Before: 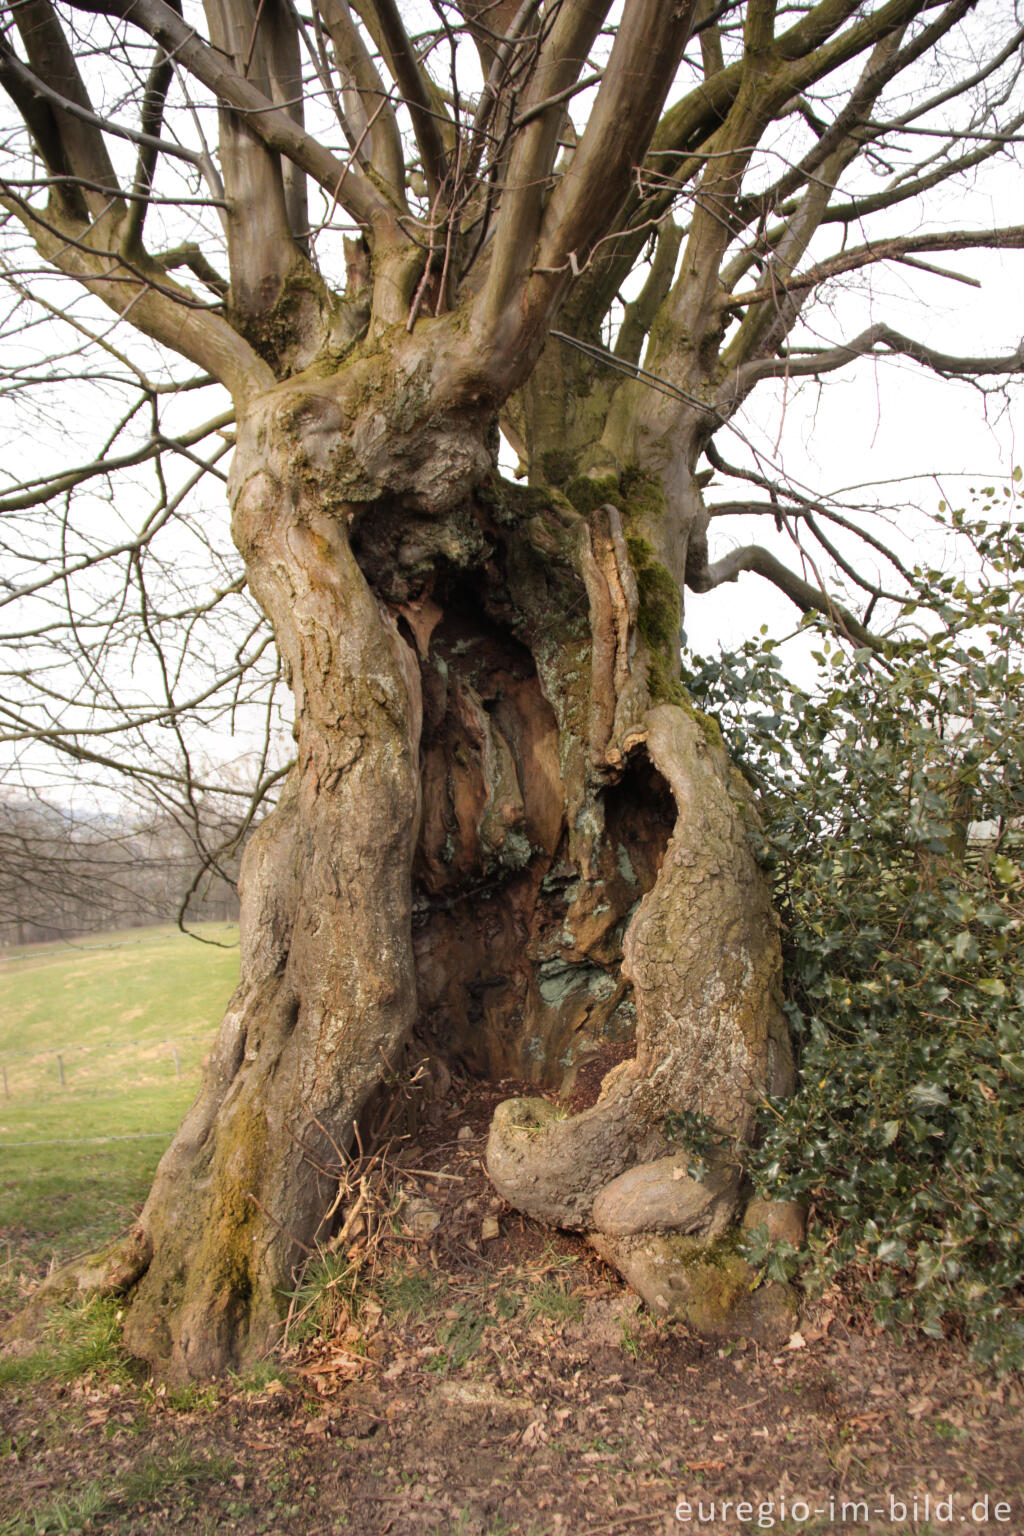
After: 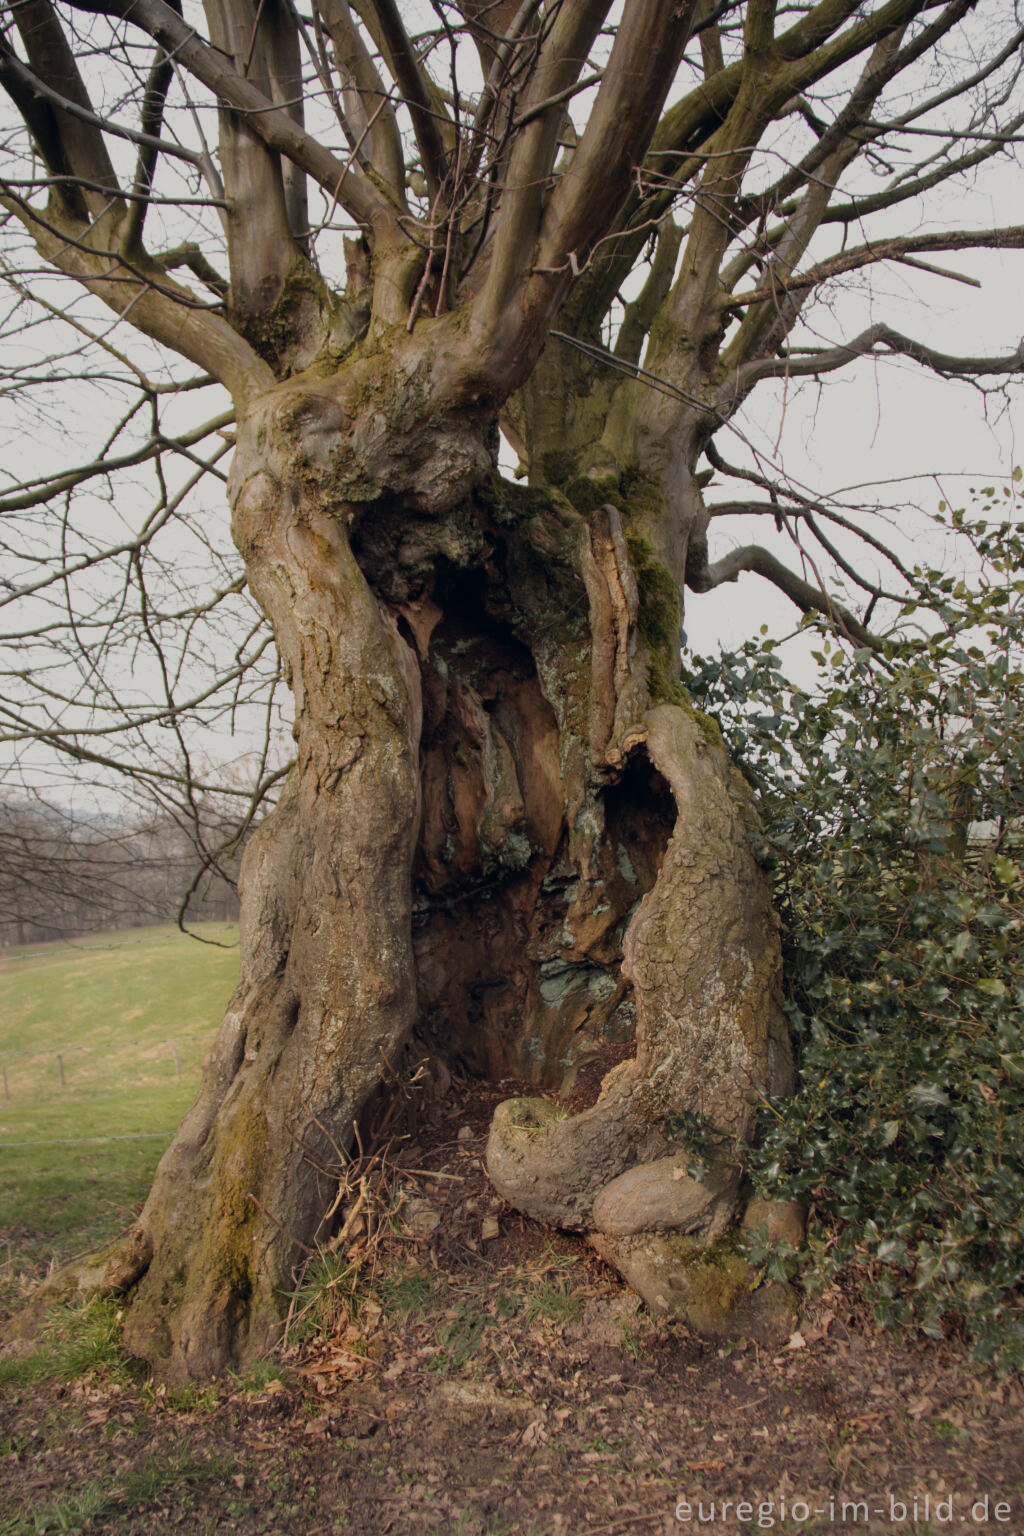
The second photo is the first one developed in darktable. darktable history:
color correction: highlights a* 0.354, highlights b* 2.73, shadows a* -0.725, shadows b* -4.12
exposure: exposure -0.047 EV, compensate exposure bias true, compensate highlight preservation false
